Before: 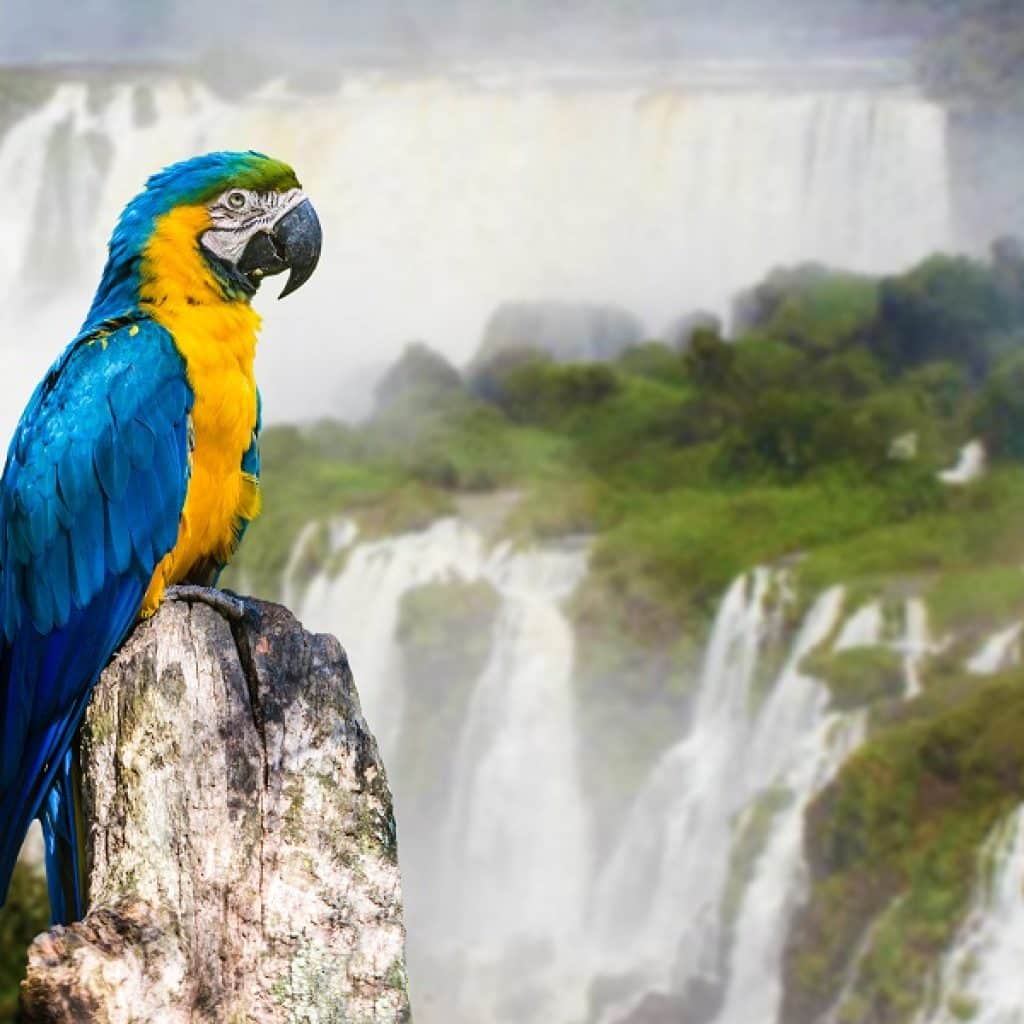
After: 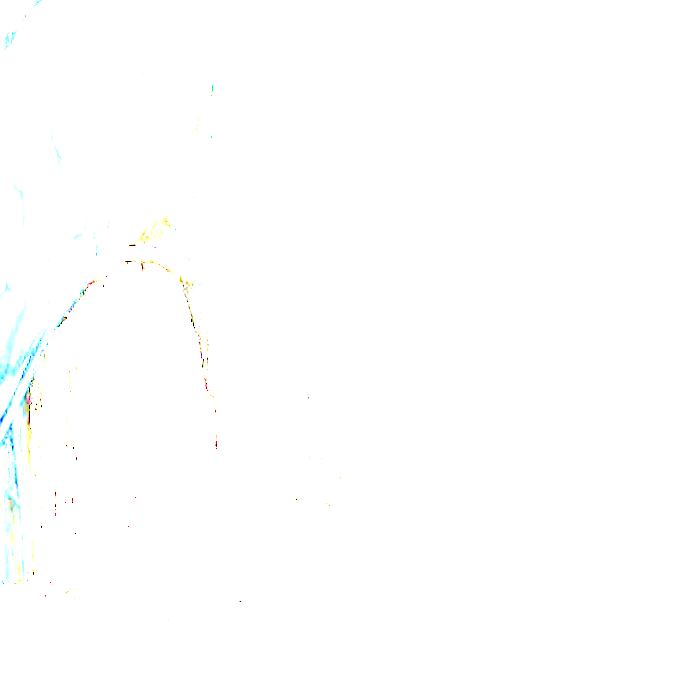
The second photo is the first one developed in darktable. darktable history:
crop and rotate: angle -0.925°, left 3.814%, top 32.28%, right 28.63%
exposure: exposure 7.953 EV, compensate highlight preservation false
color balance rgb: shadows lift › luminance -7.778%, shadows lift › chroma 2.099%, shadows lift › hue 200.36°, perceptual saturation grading › global saturation 25.435%, perceptual saturation grading › highlights -50.318%, perceptual saturation grading › shadows 30.174%, global vibrance 20%
